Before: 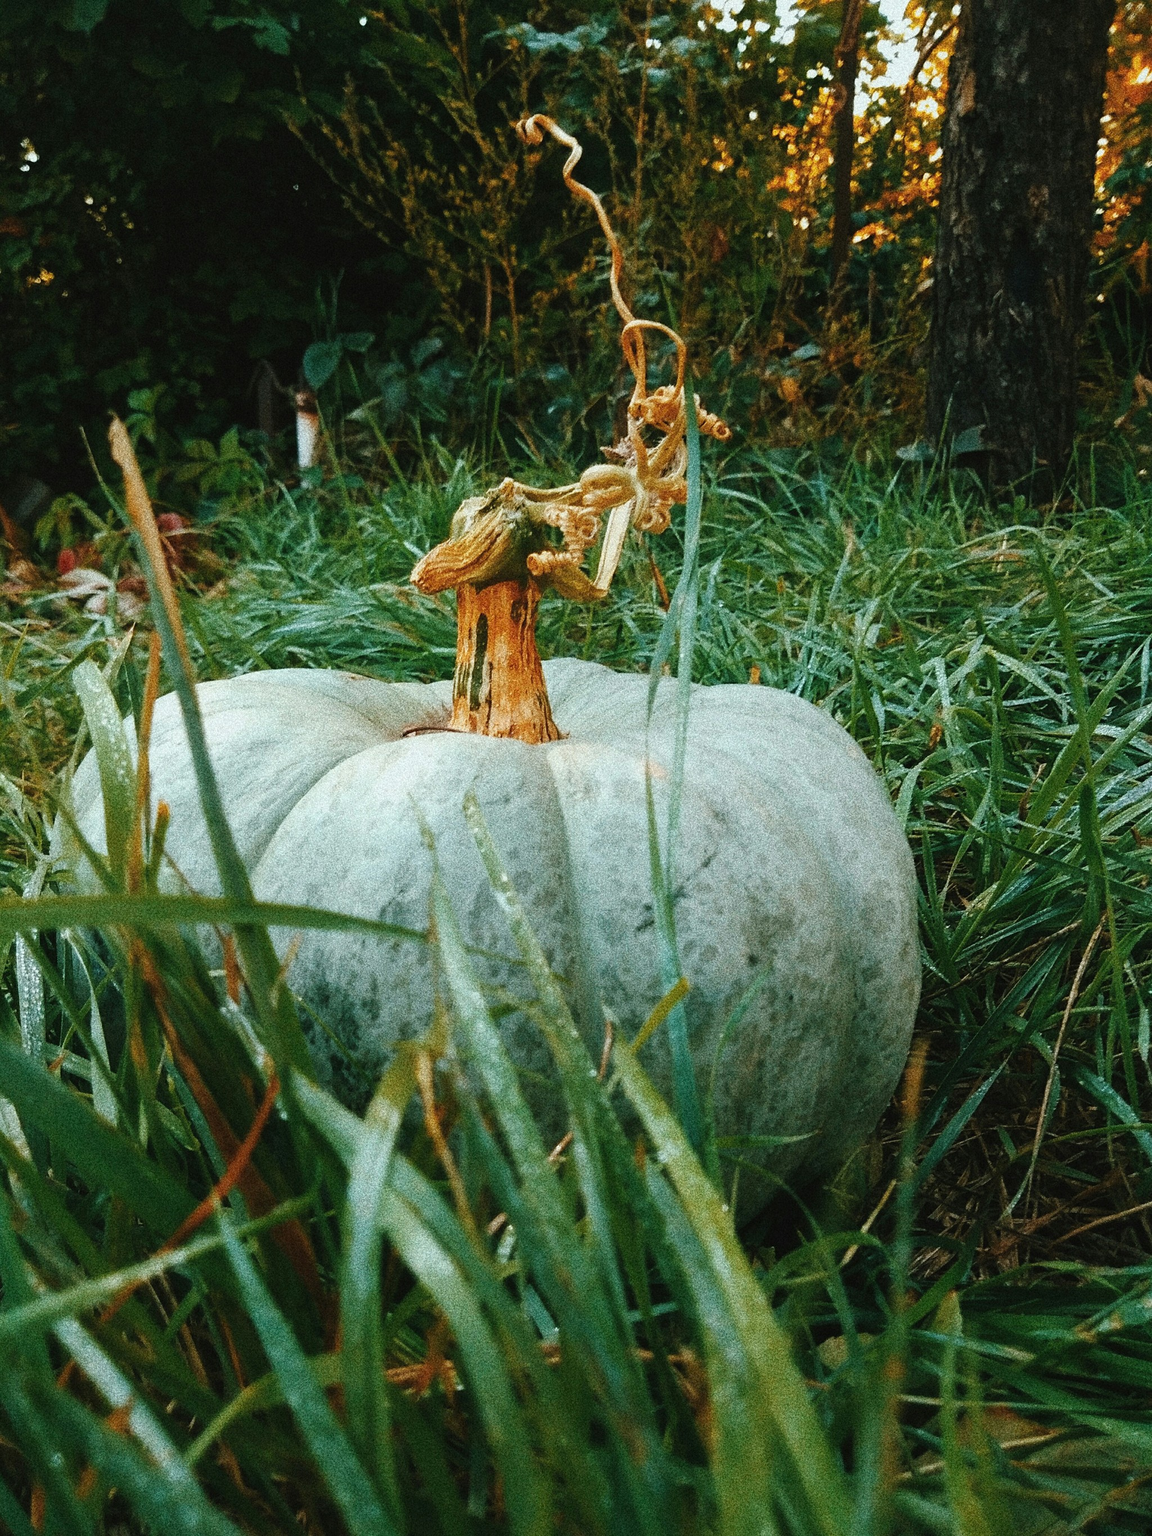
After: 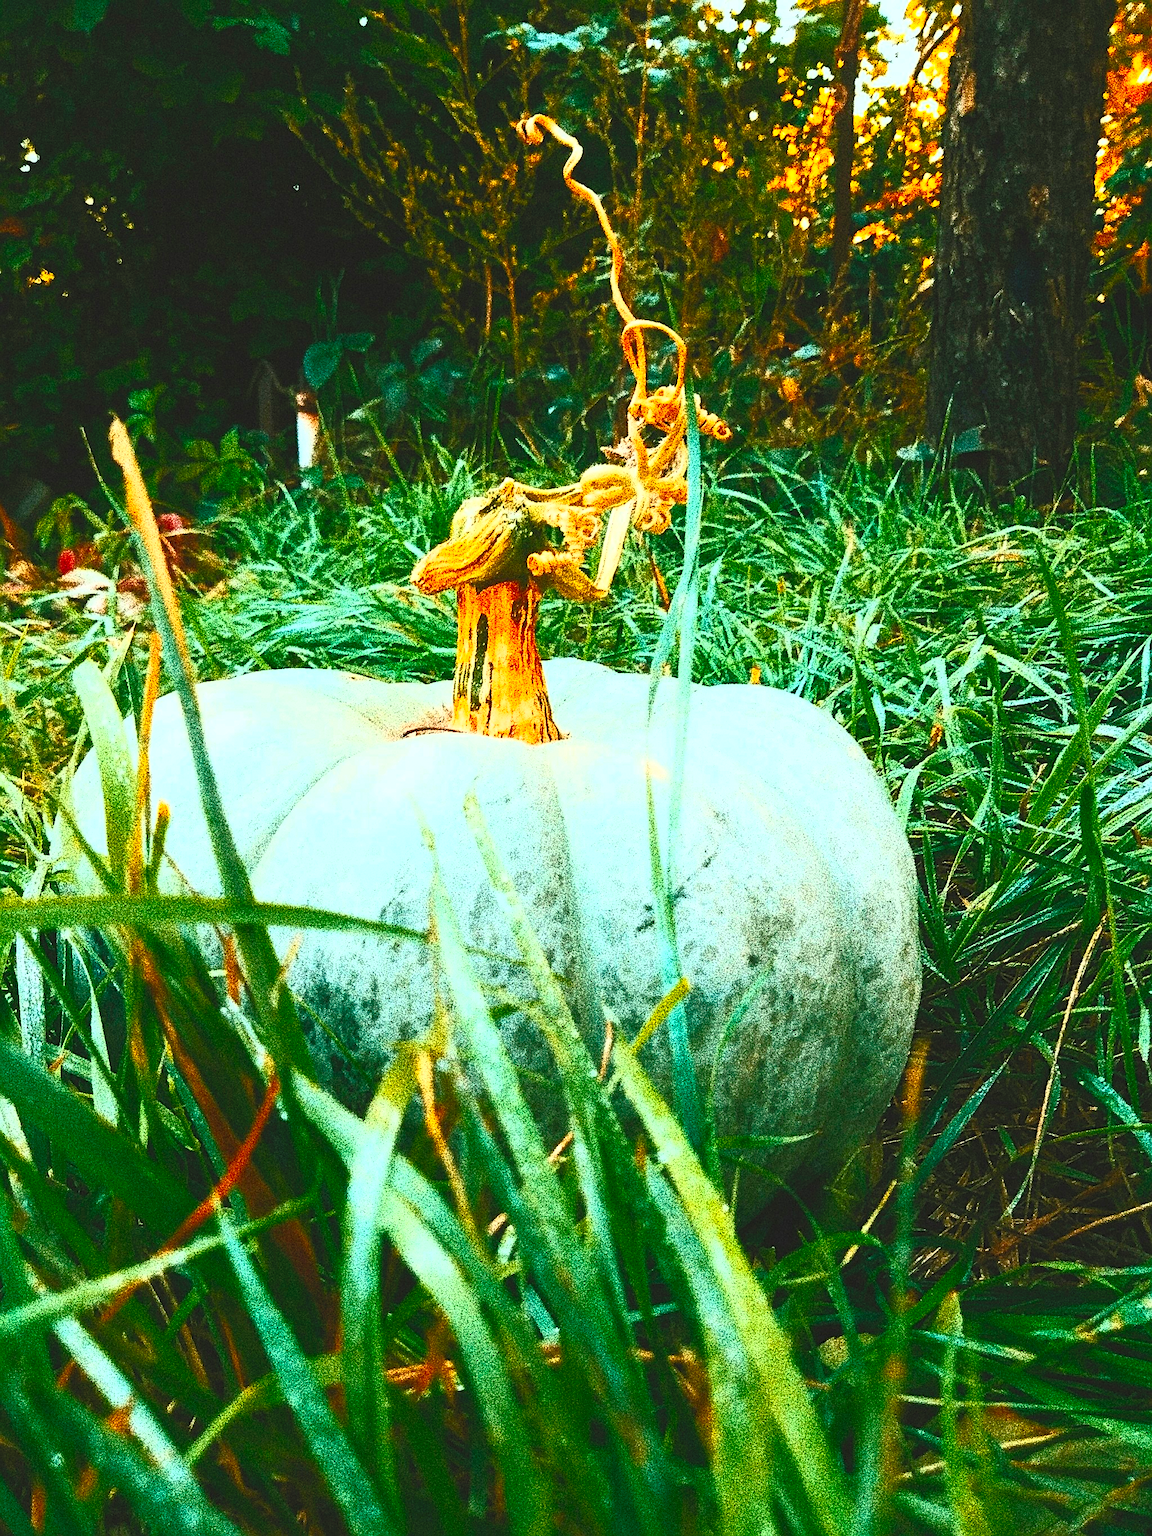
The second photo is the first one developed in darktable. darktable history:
sharpen: on, module defaults
contrast brightness saturation: contrast 1, brightness 1, saturation 1
